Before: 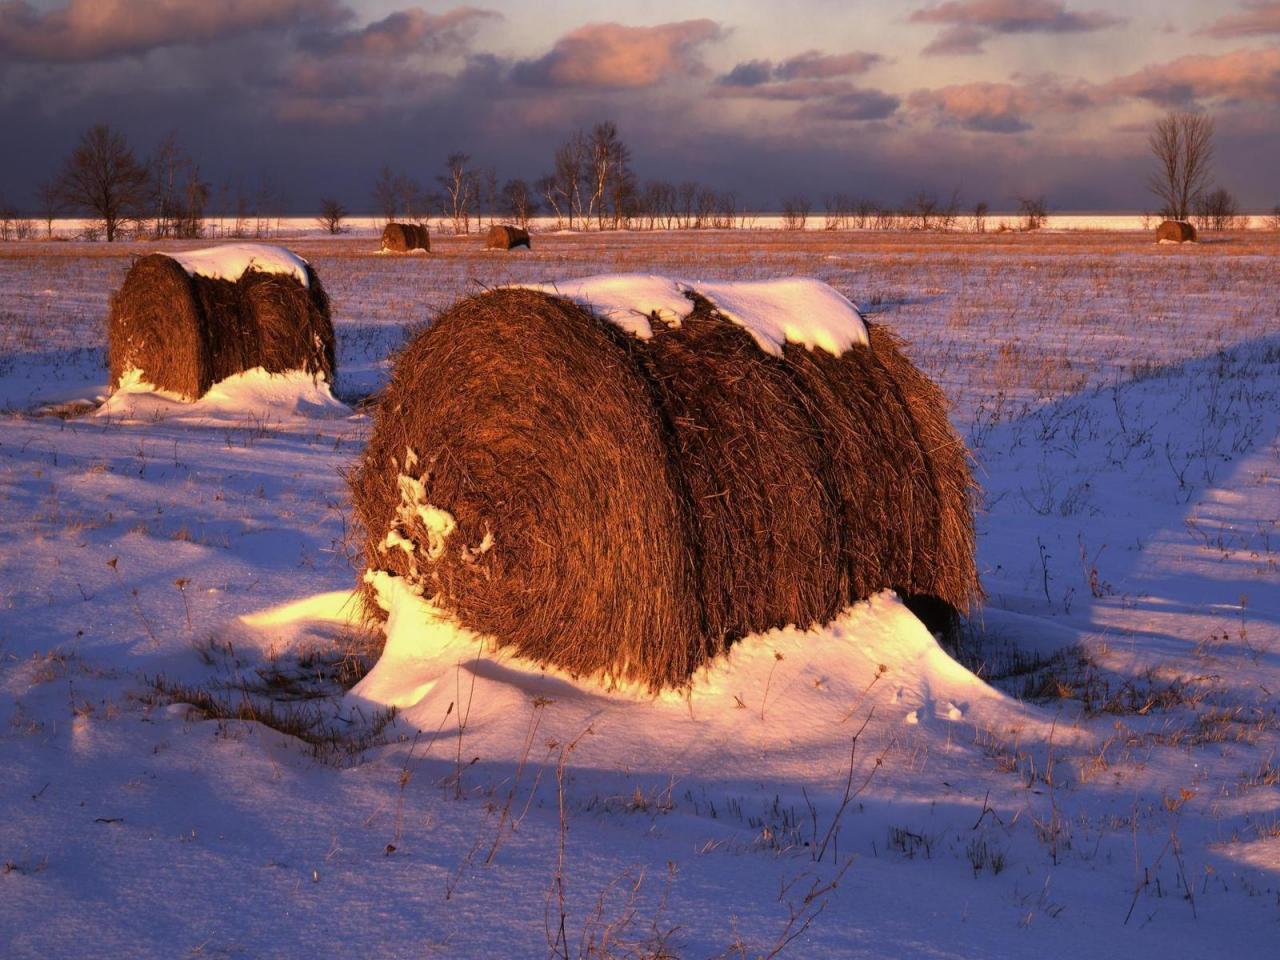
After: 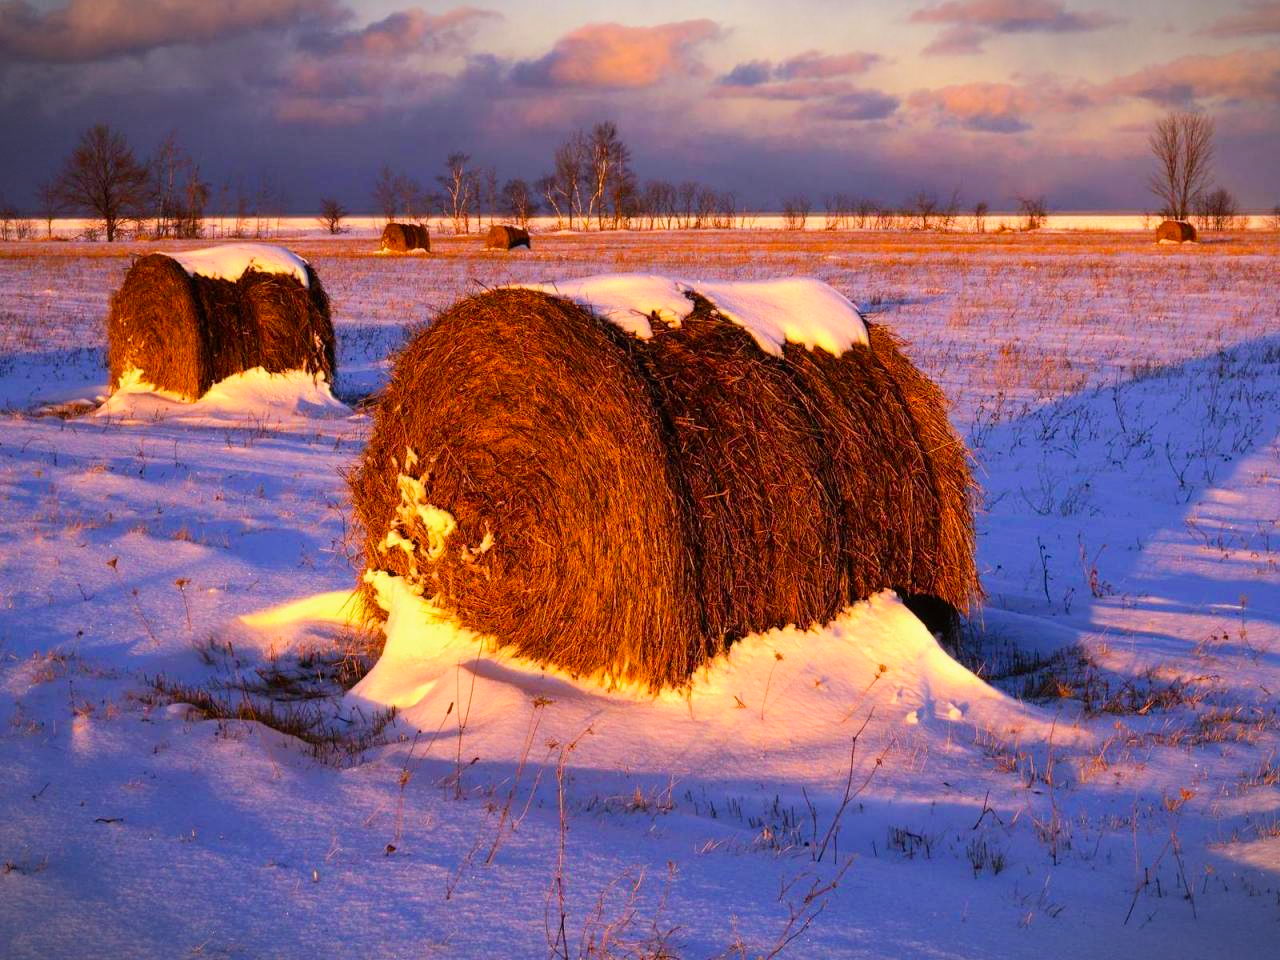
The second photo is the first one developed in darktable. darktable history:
color balance rgb: perceptual saturation grading › global saturation 25%, perceptual brilliance grading › mid-tones 10%, perceptual brilliance grading › shadows 15%, global vibrance 20%
tone curve: curves: ch0 [(0, 0) (0.004, 0.002) (0.02, 0.013) (0.218, 0.218) (0.664, 0.718) (0.832, 0.873) (1, 1)], preserve colors none
vignetting: fall-off start 100%, brightness -0.406, saturation -0.3, width/height ratio 1.324, dithering 8-bit output, unbound false
